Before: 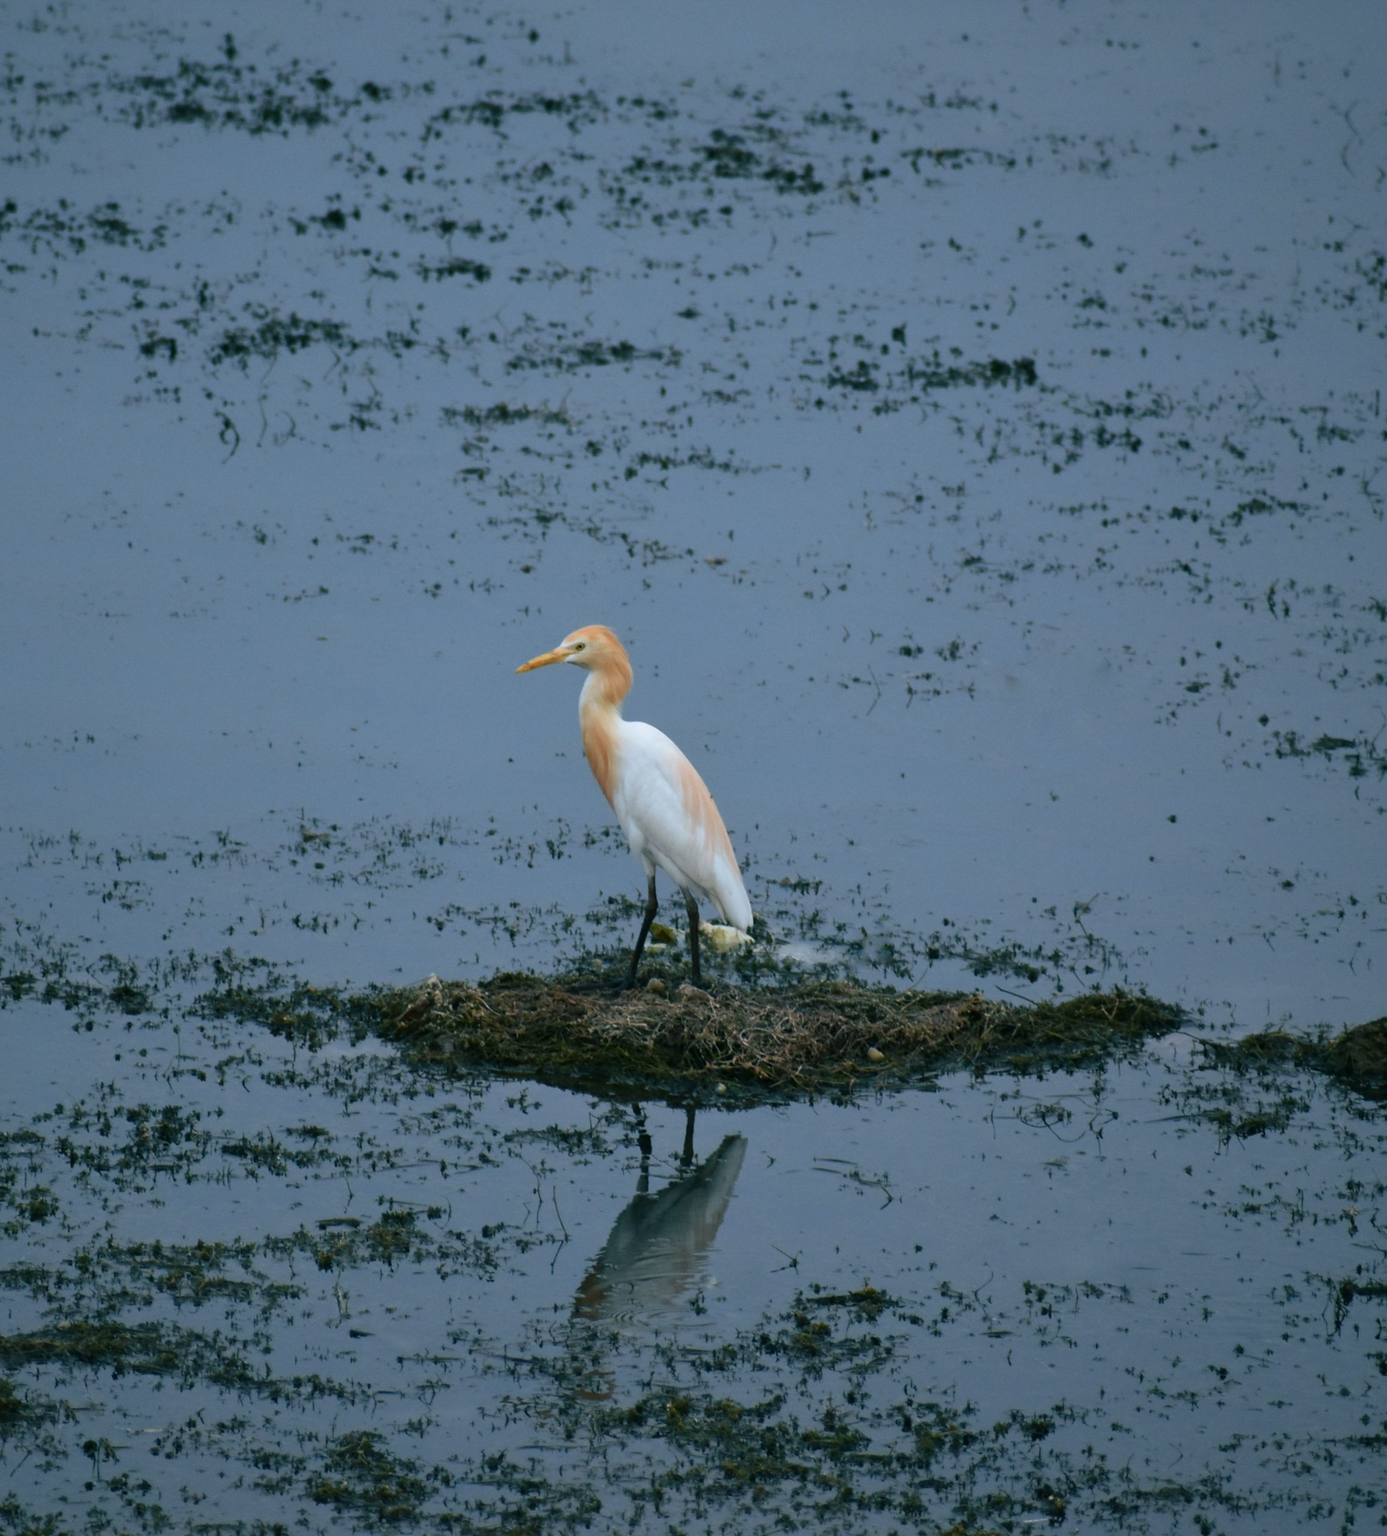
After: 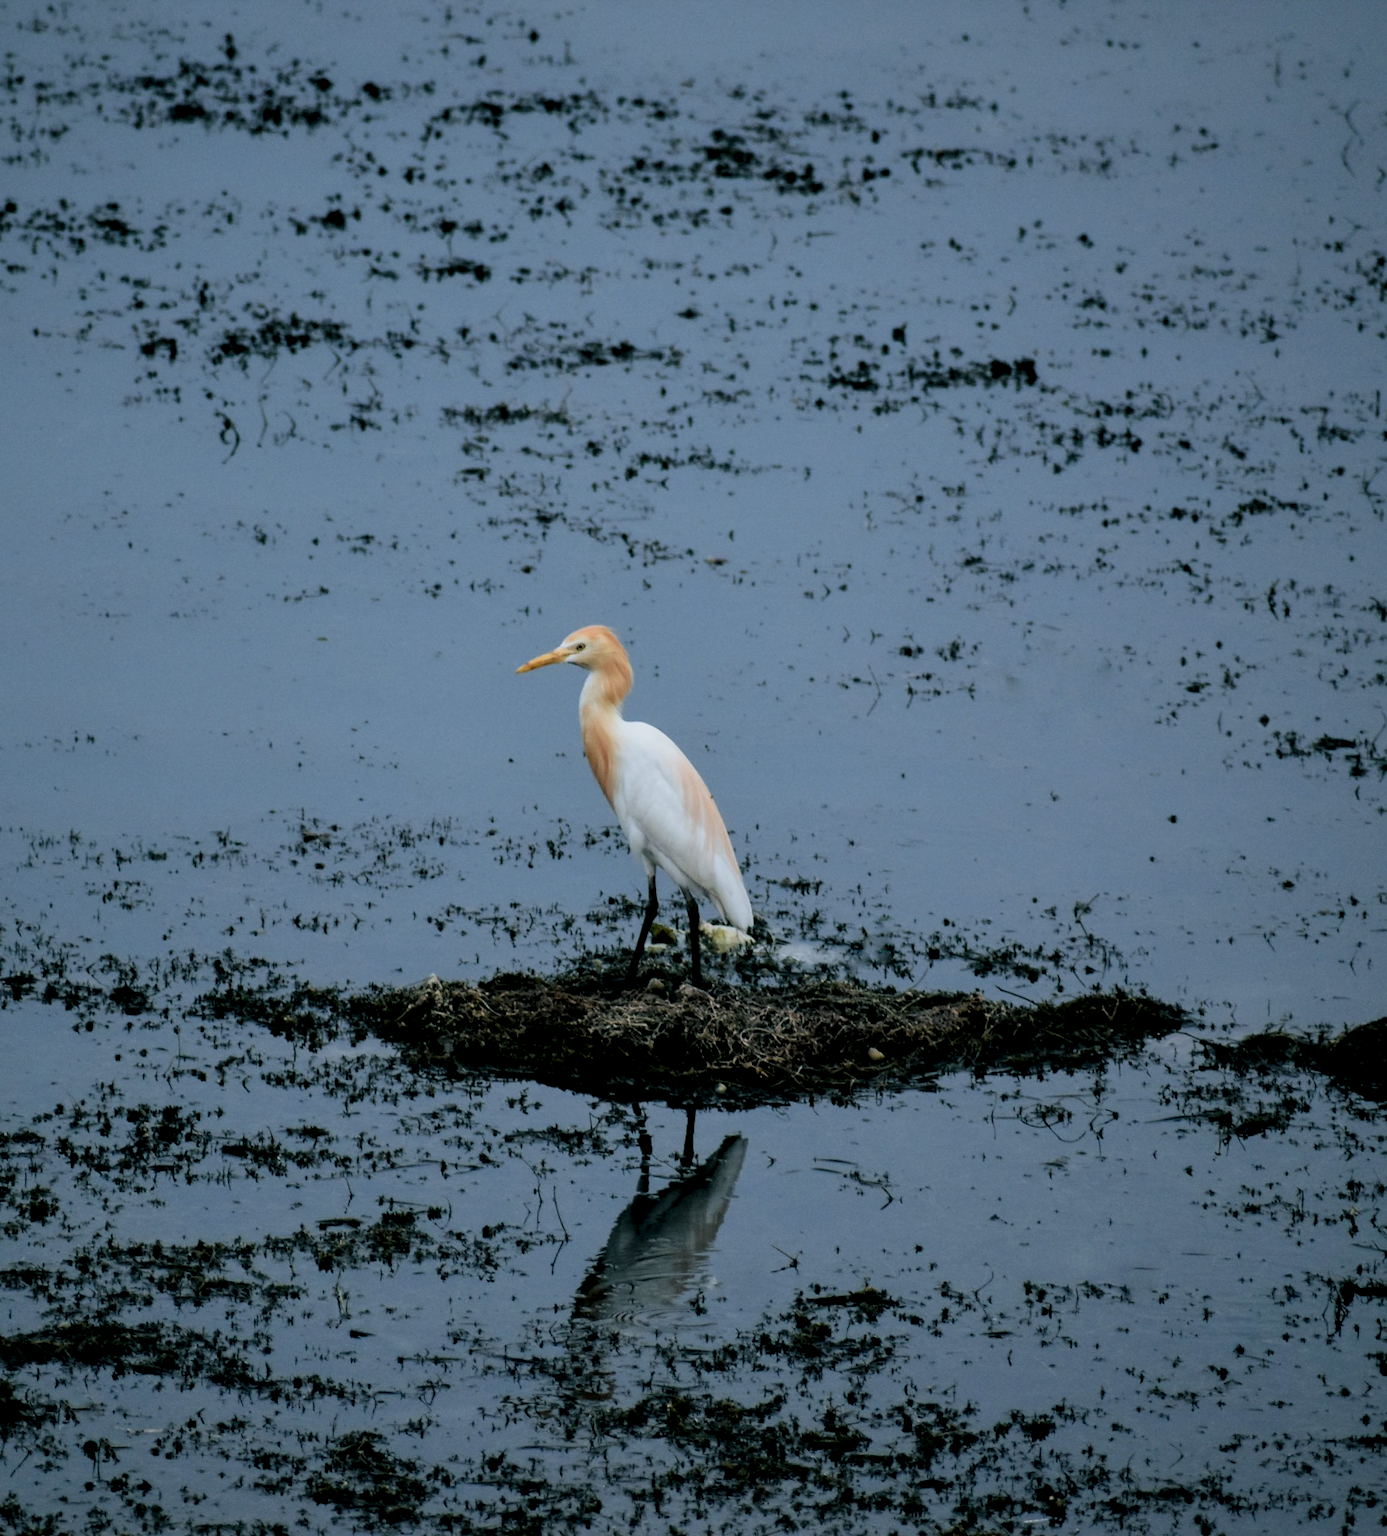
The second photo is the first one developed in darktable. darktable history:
filmic rgb: black relative exposure -5.14 EV, white relative exposure 3.98 EV, hardness 2.9, contrast 1.195, highlights saturation mix -31.04%
local contrast: on, module defaults
